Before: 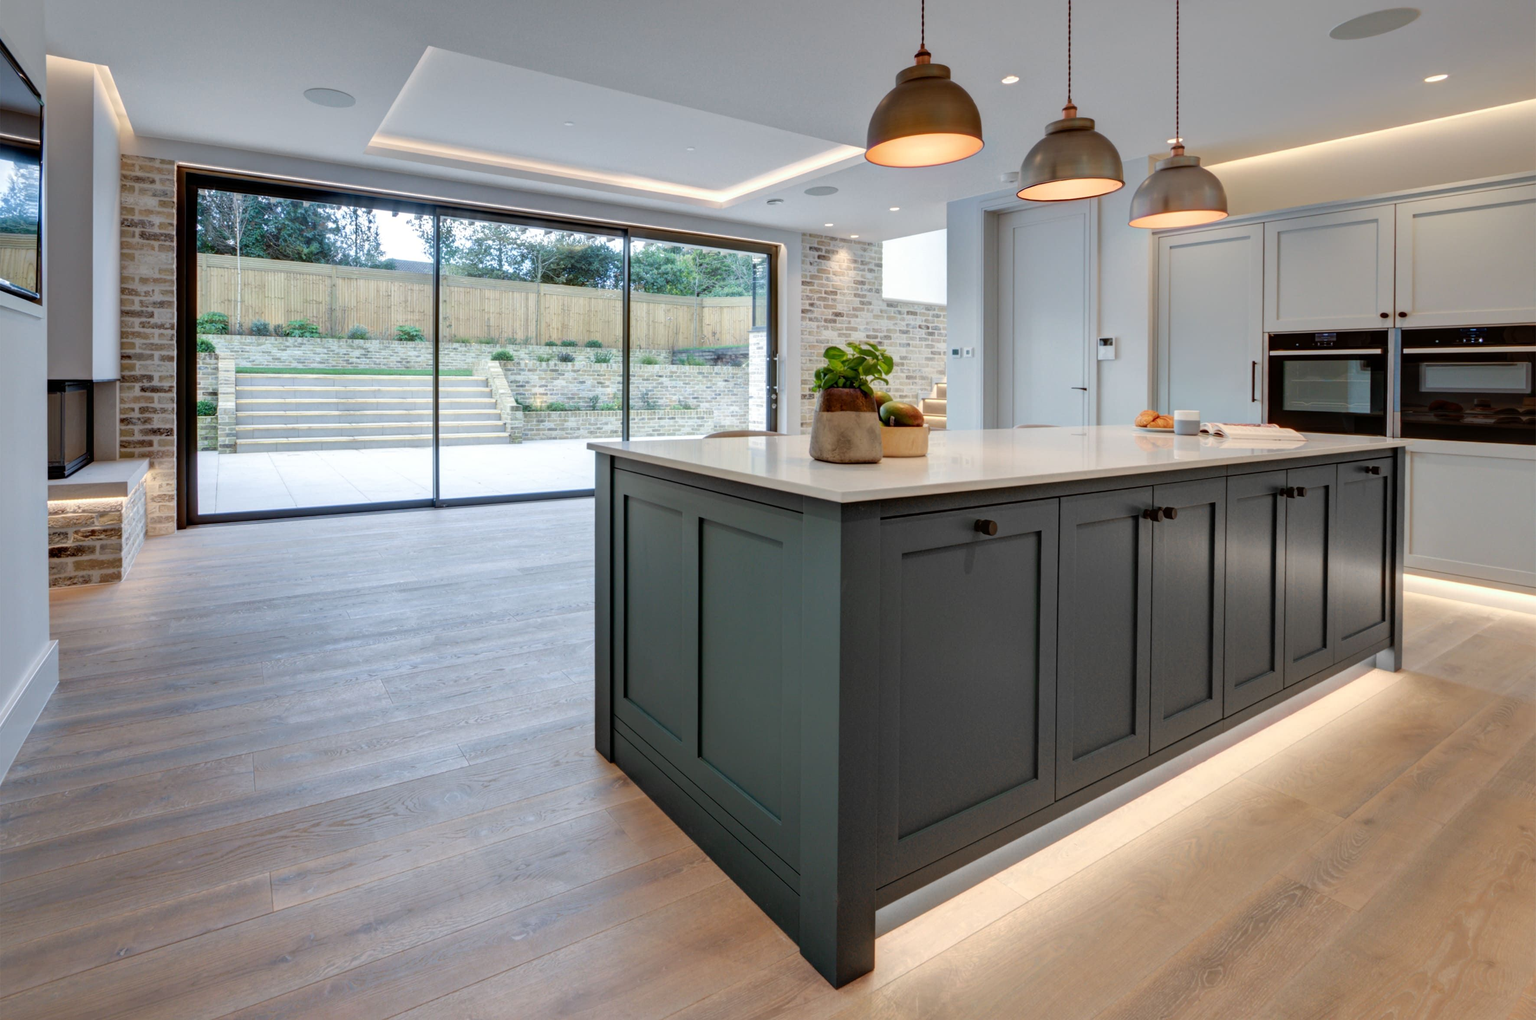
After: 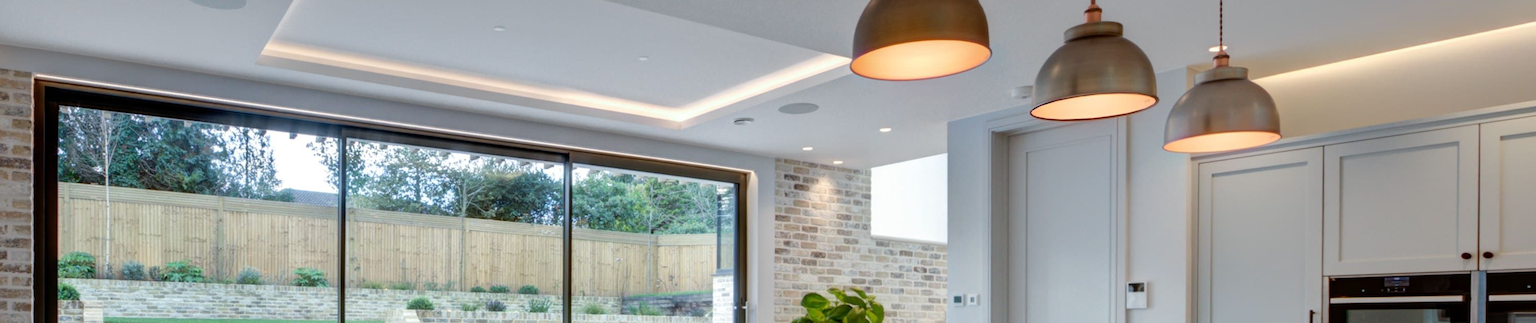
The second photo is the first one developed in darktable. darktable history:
crop and rotate: left 9.664%, top 9.78%, right 6.005%, bottom 63.405%
